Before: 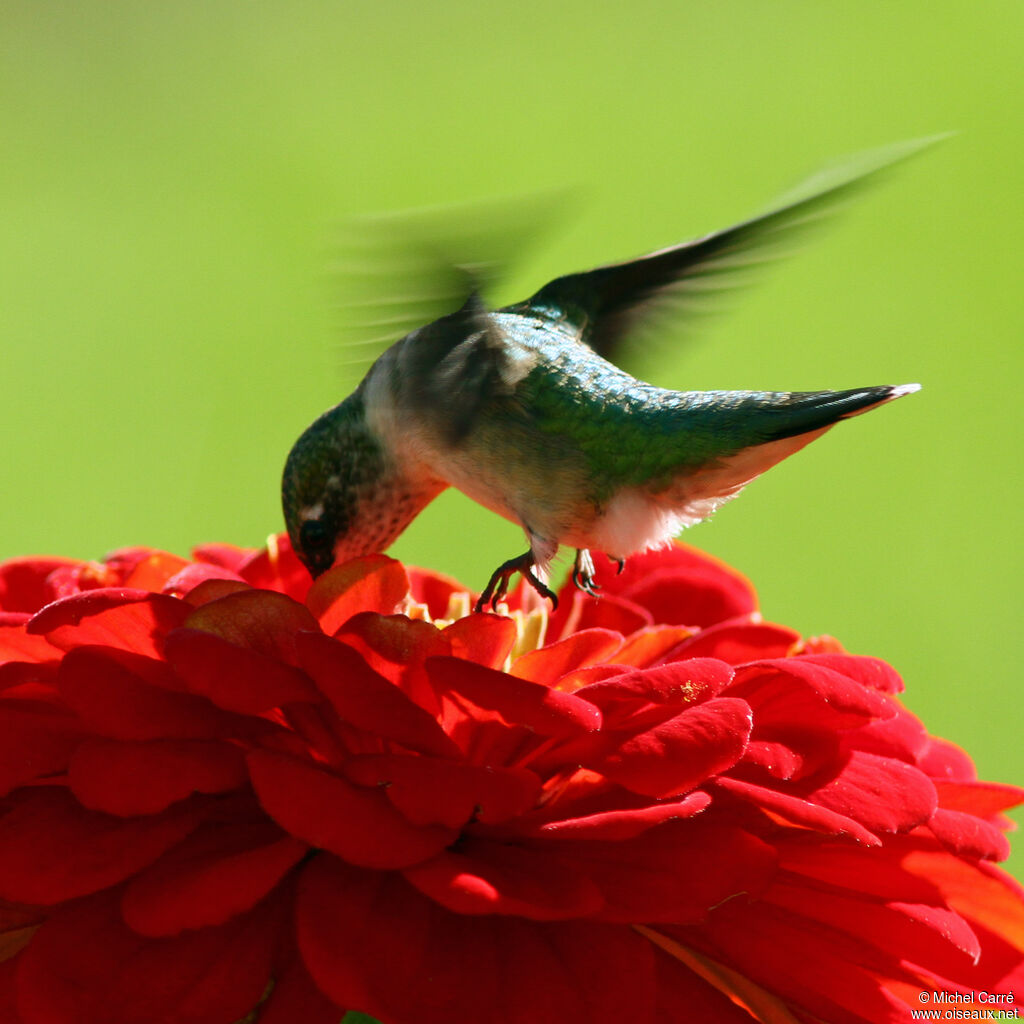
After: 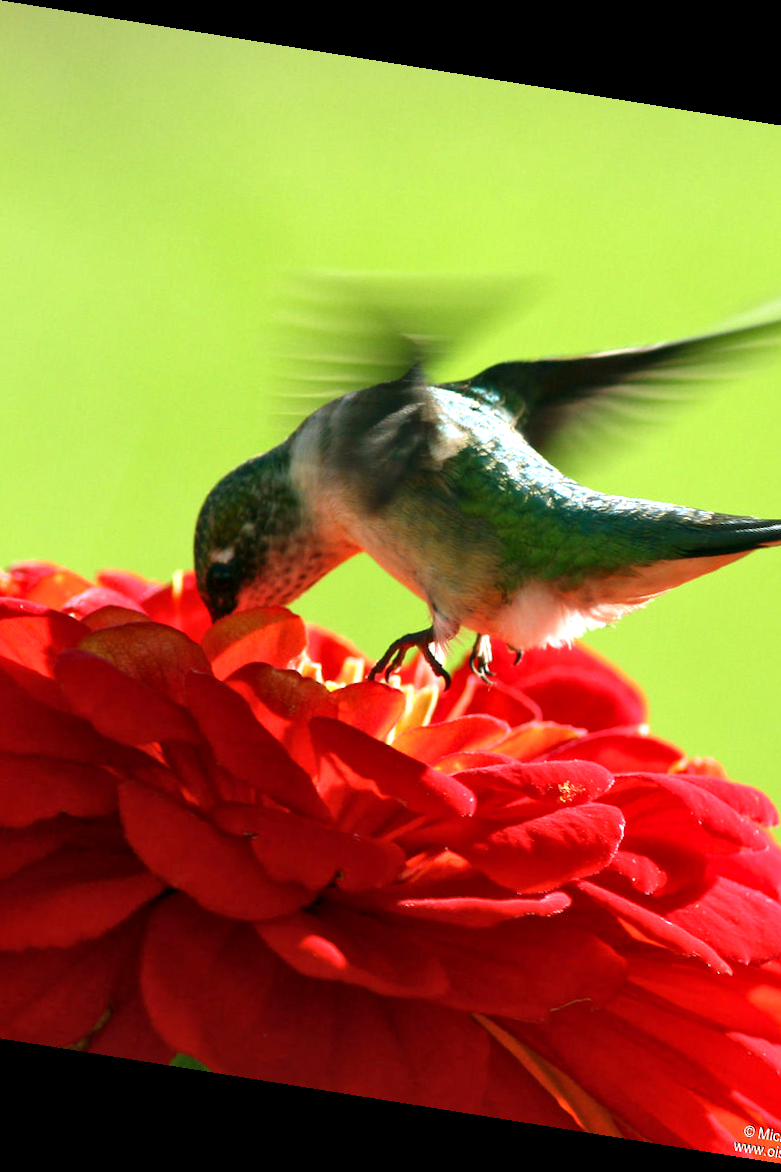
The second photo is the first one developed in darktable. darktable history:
rotate and perspective: rotation 9.12°, automatic cropping off
local contrast: mode bilateral grid, contrast 20, coarseness 50, detail 120%, midtone range 0.2
exposure: exposure 0.6 EV, compensate highlight preservation false
crop and rotate: left 14.292%, right 19.041%
